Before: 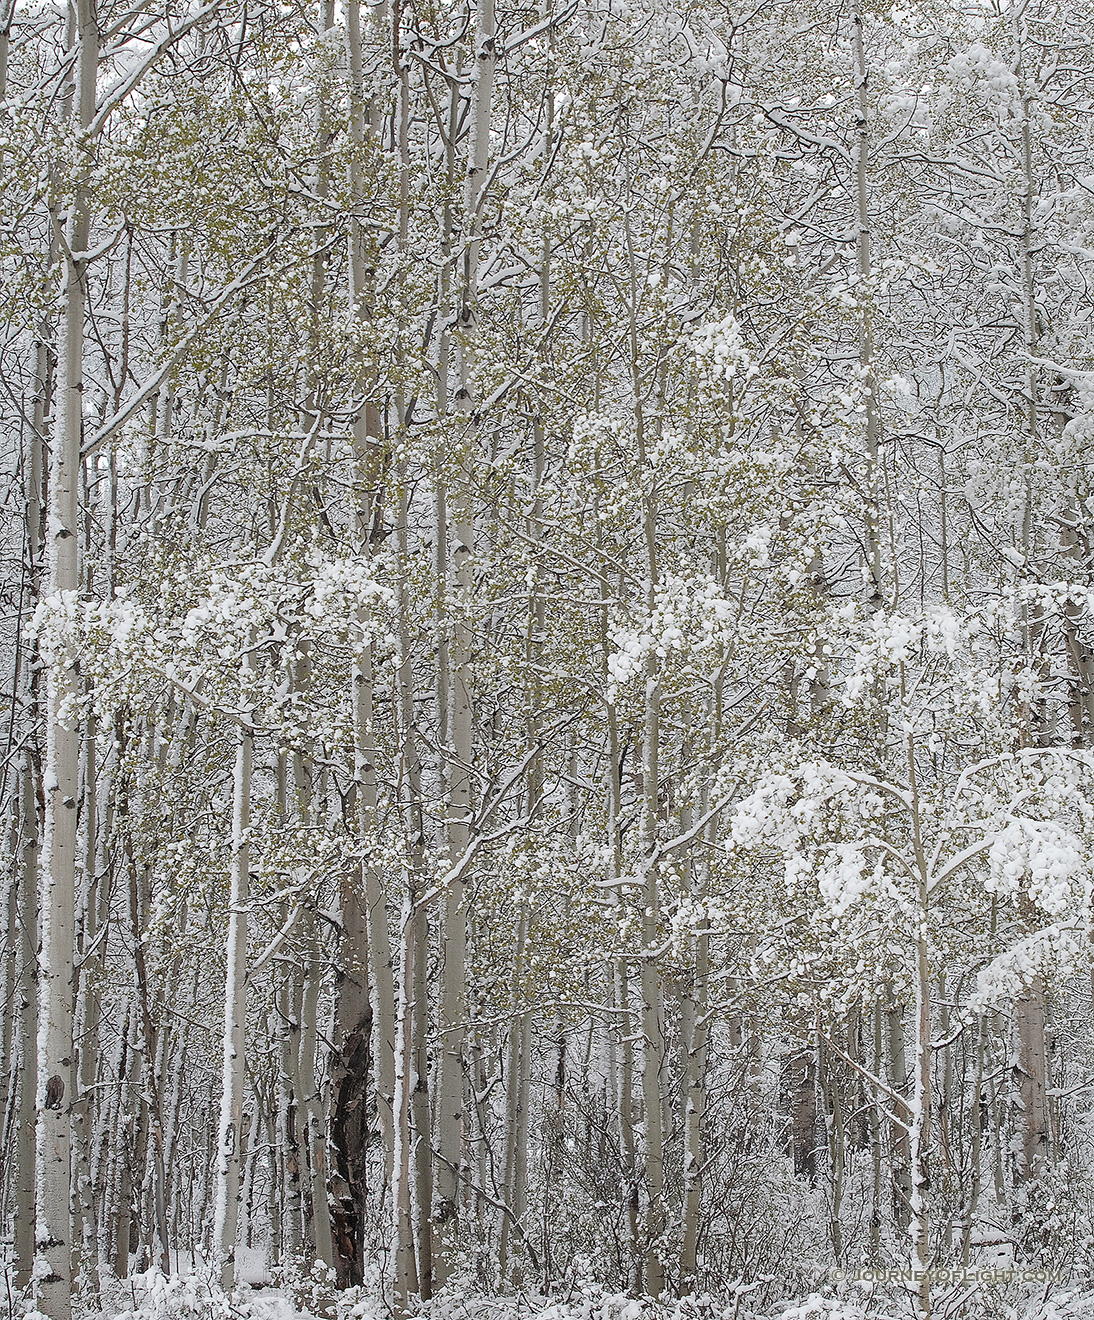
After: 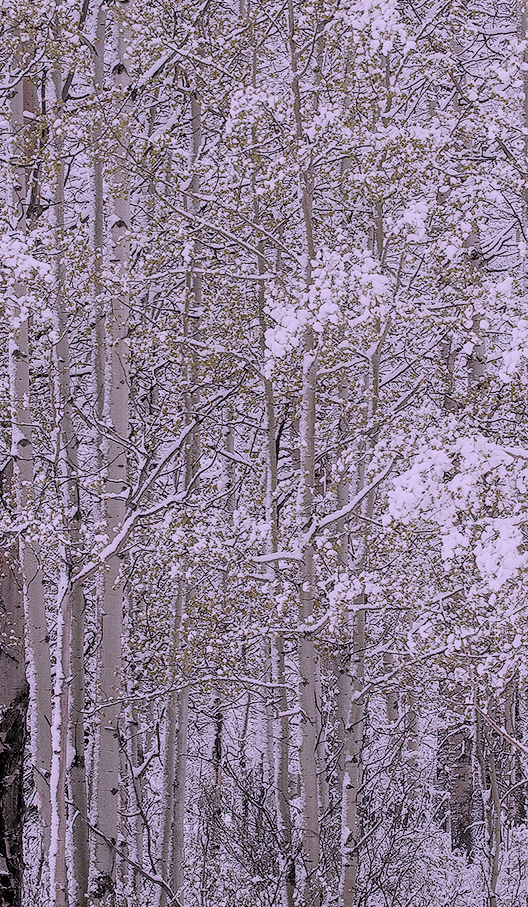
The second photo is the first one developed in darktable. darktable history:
crop: left 31.379%, top 24.658%, right 20.326%, bottom 6.628%
color correction: highlights a* 15.46, highlights b* -20.56
local contrast: on, module defaults
filmic rgb: black relative exposure -7.65 EV, white relative exposure 4.56 EV, hardness 3.61, color science v6 (2022)
